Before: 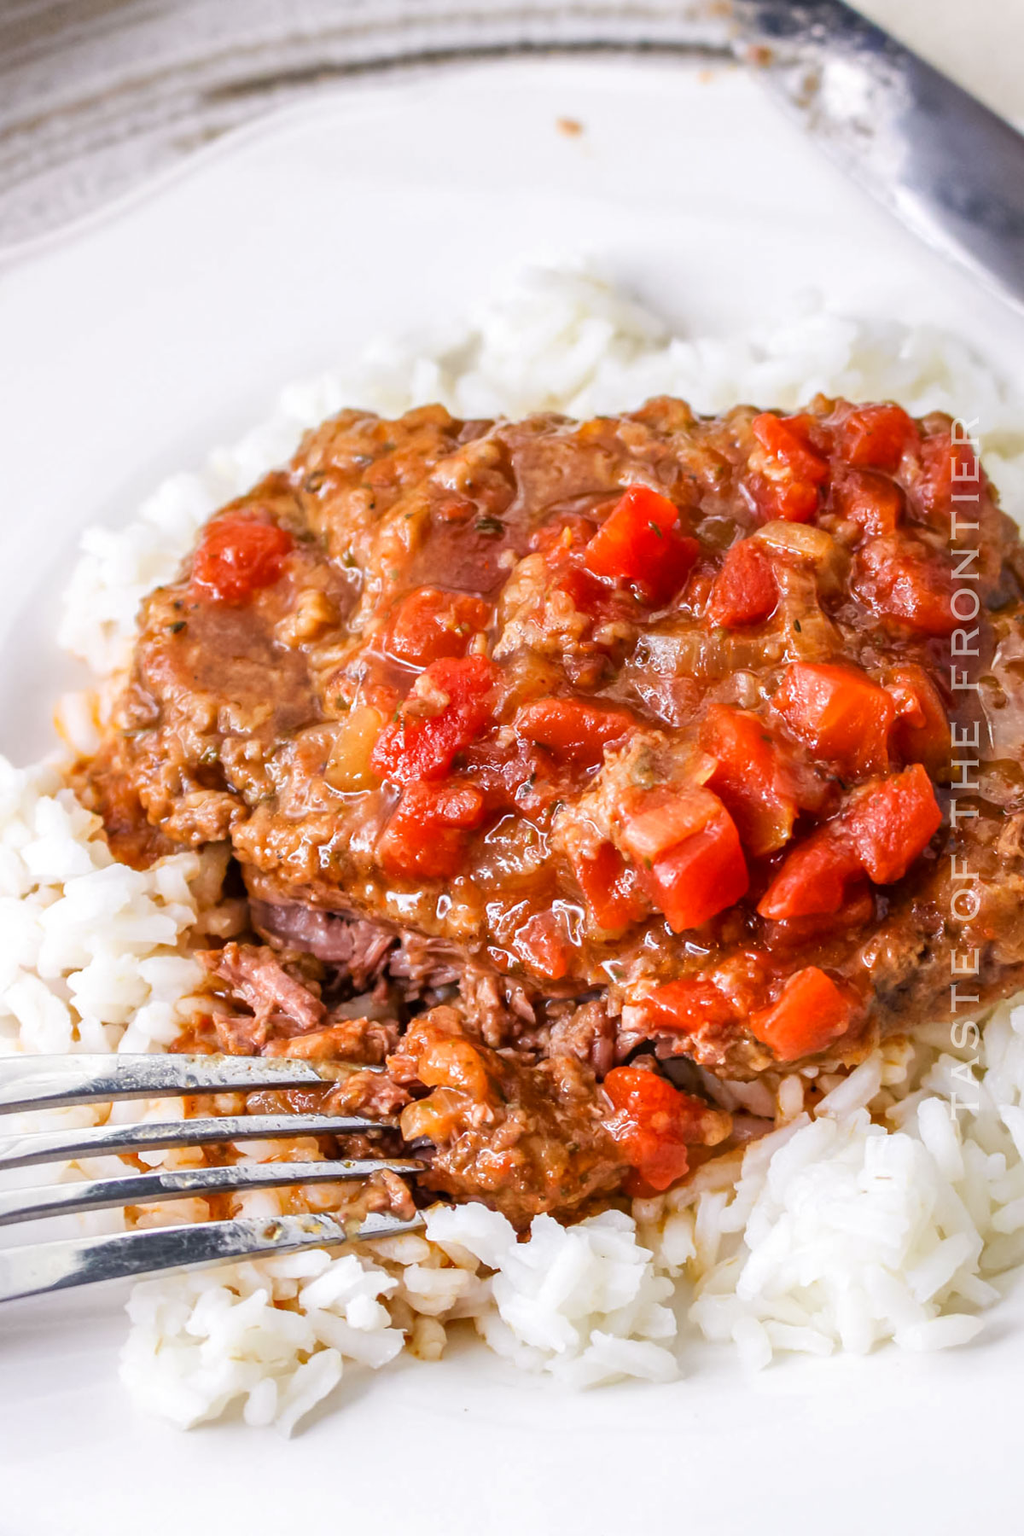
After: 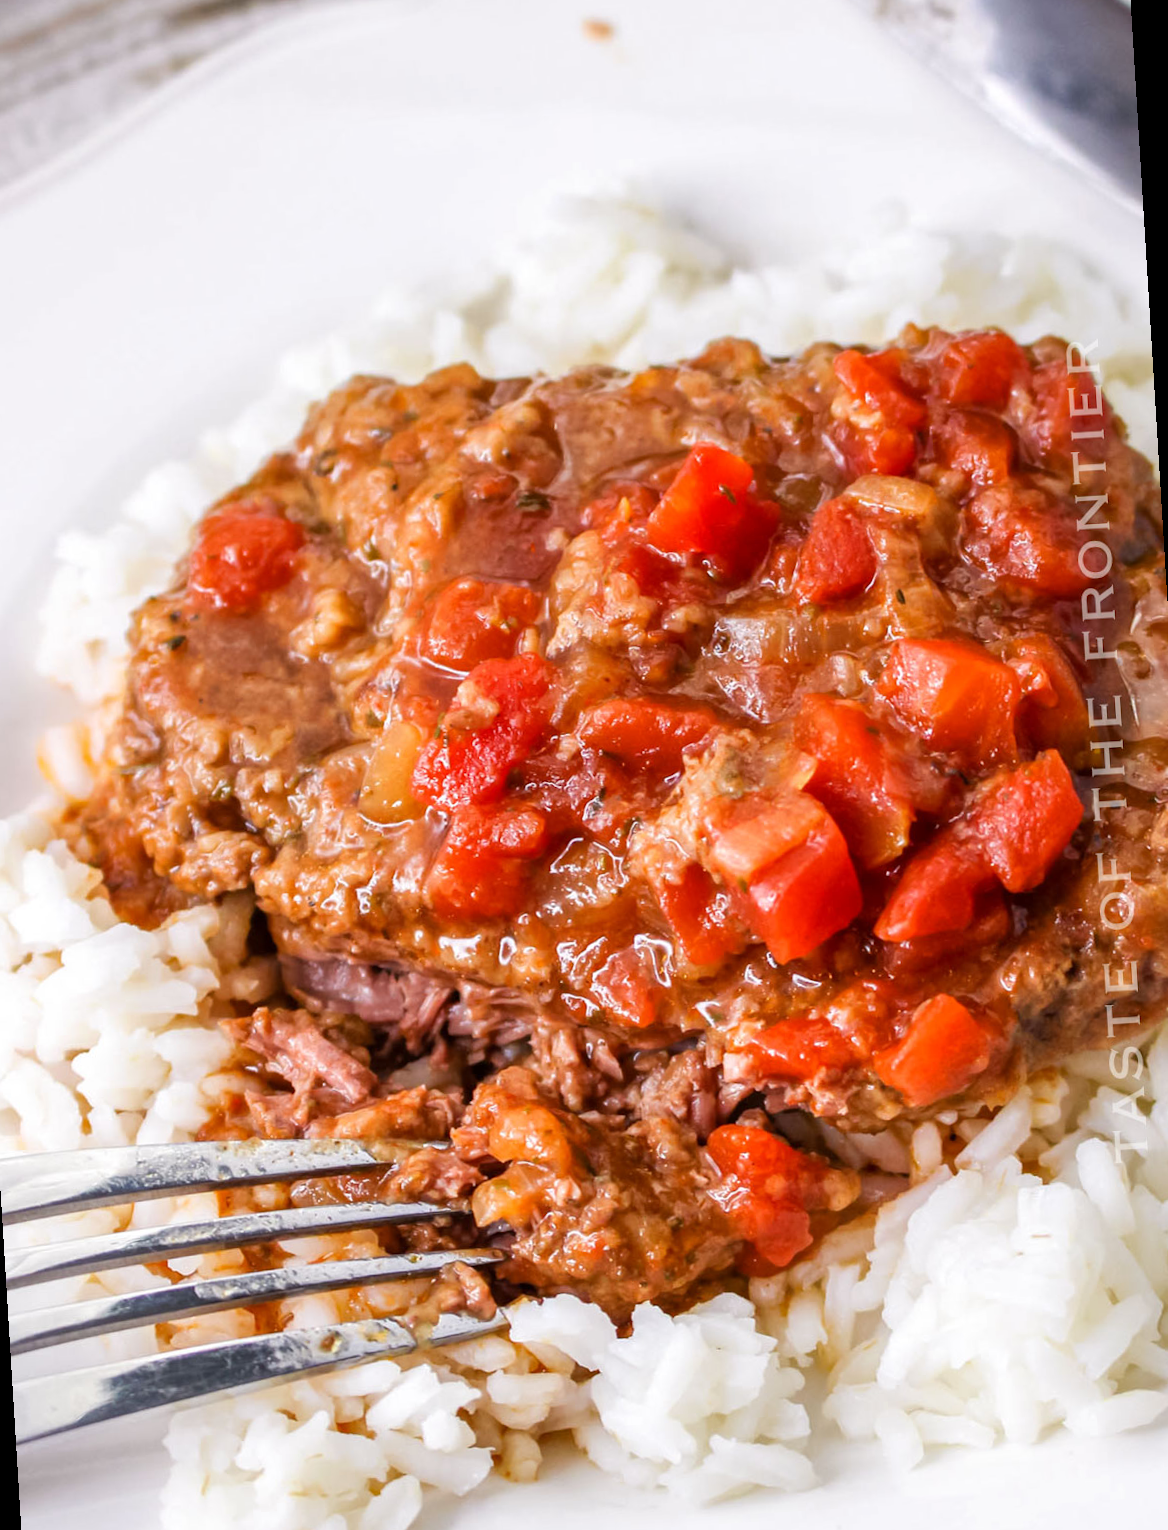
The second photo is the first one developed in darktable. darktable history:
crop and rotate: left 2.536%, right 1.107%, bottom 2.246%
rotate and perspective: rotation -3.52°, crop left 0.036, crop right 0.964, crop top 0.081, crop bottom 0.919
white balance: emerald 1
